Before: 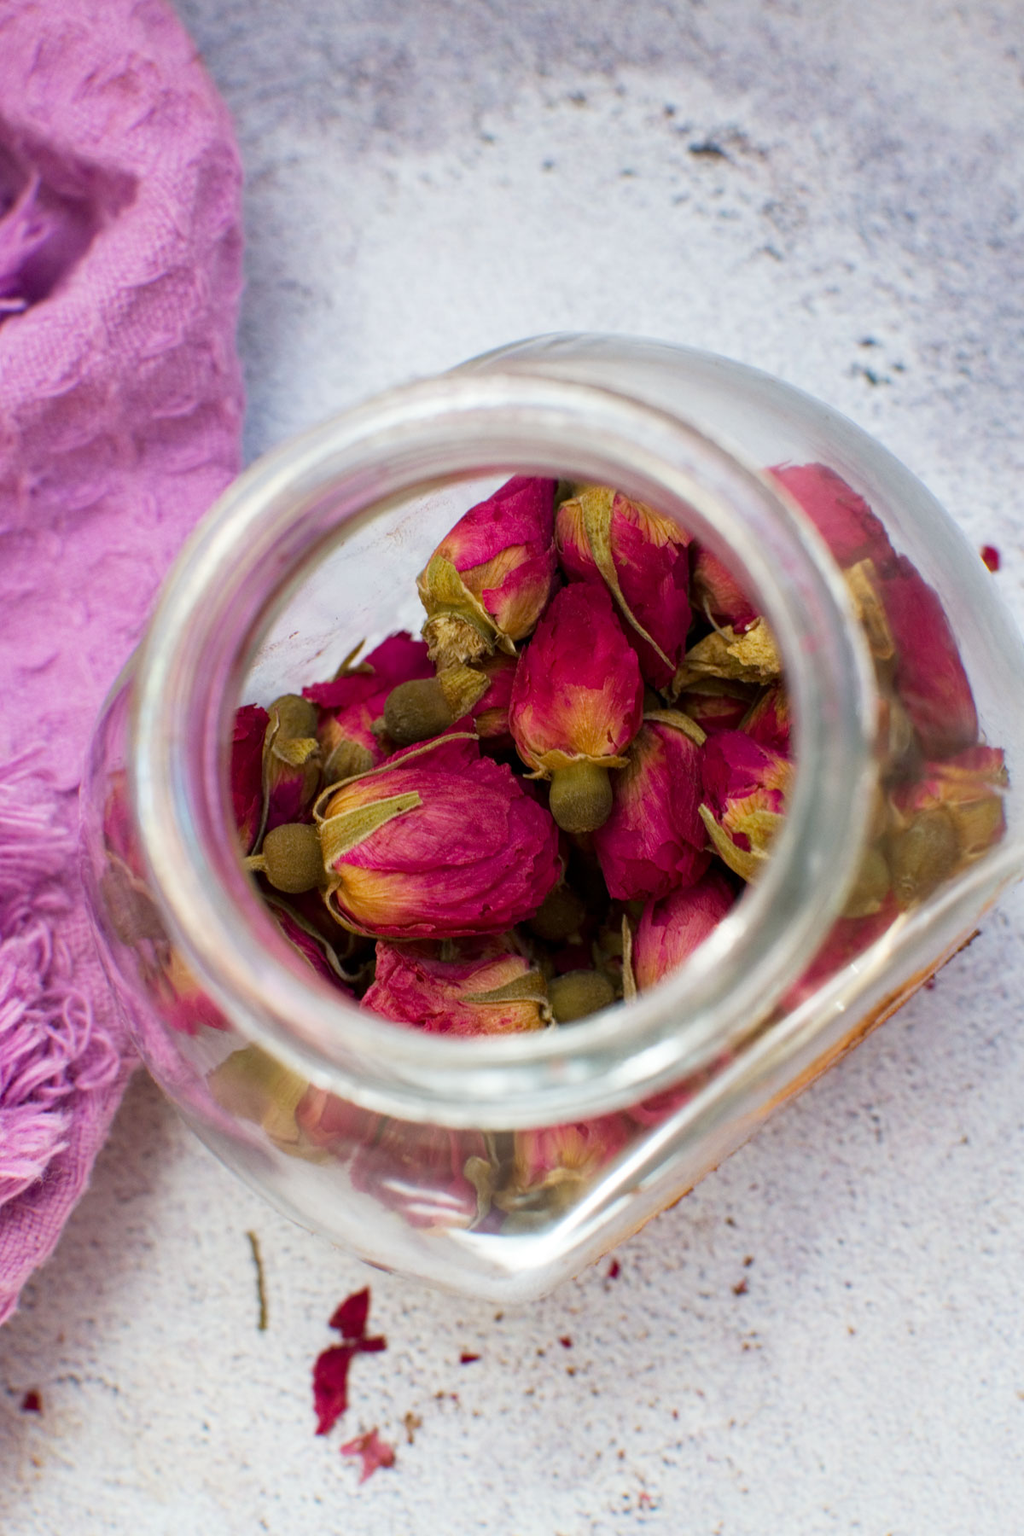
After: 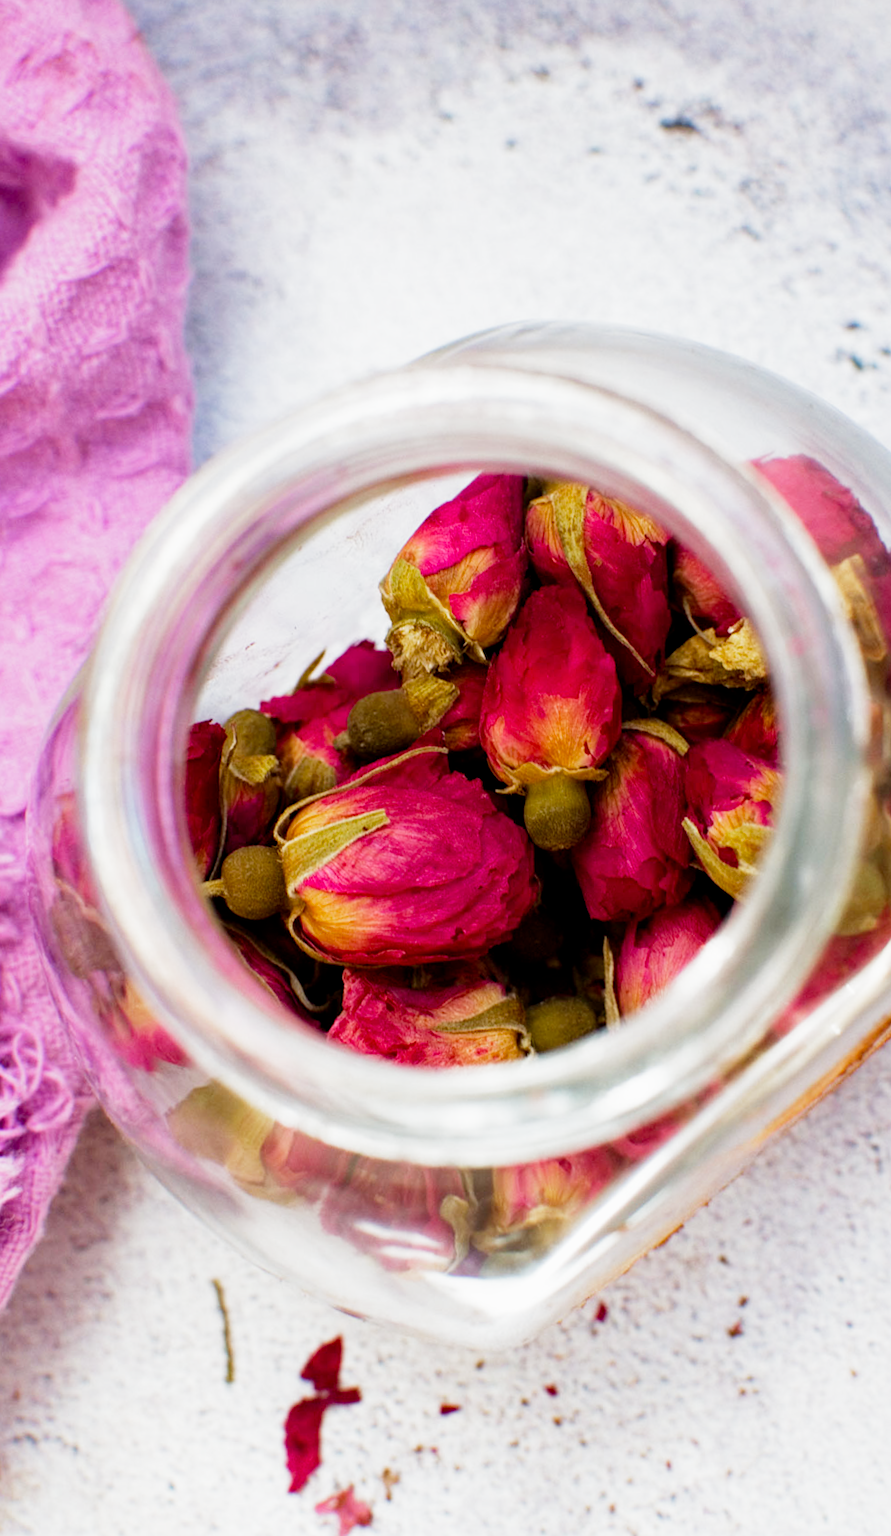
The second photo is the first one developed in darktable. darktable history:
crop and rotate: angle 1°, left 4.281%, top 0.642%, right 11.383%, bottom 2.486%
filmic rgb: middle gray luminance 12.74%, black relative exposure -10.13 EV, white relative exposure 3.47 EV, threshold 6 EV, target black luminance 0%, hardness 5.74, latitude 44.69%, contrast 1.221, highlights saturation mix 5%, shadows ↔ highlights balance 26.78%, add noise in highlights 0, preserve chrominance no, color science v3 (2019), use custom middle-gray values true, iterations of high-quality reconstruction 0, contrast in highlights soft, enable highlight reconstruction true
